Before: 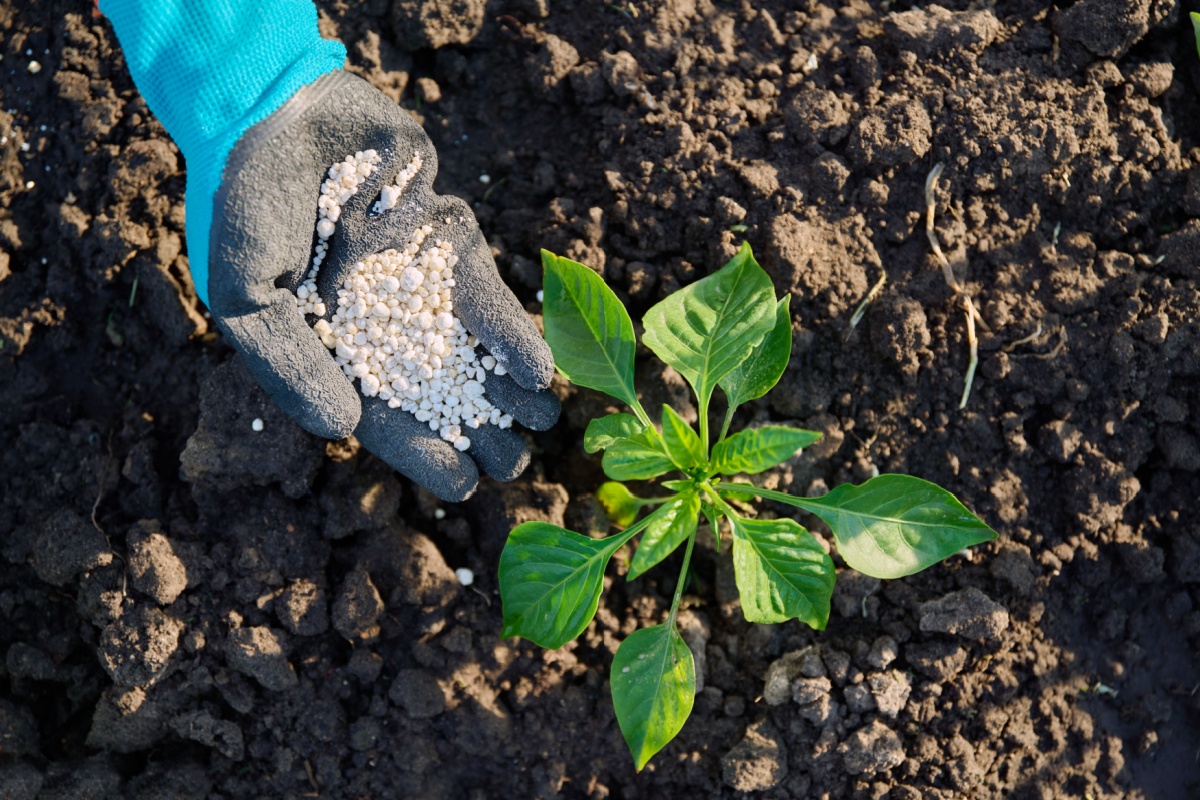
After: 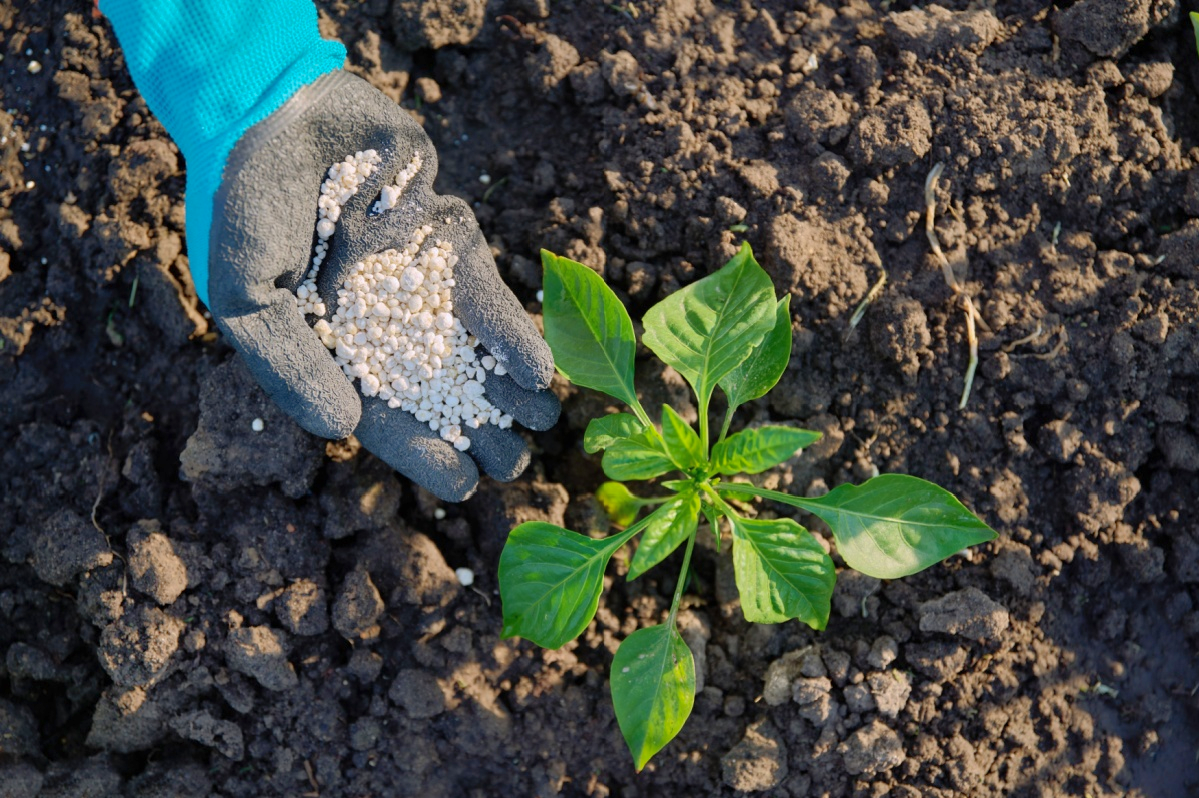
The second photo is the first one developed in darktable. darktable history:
crop: top 0.09%, bottom 0.107%
shadows and highlights: on, module defaults
